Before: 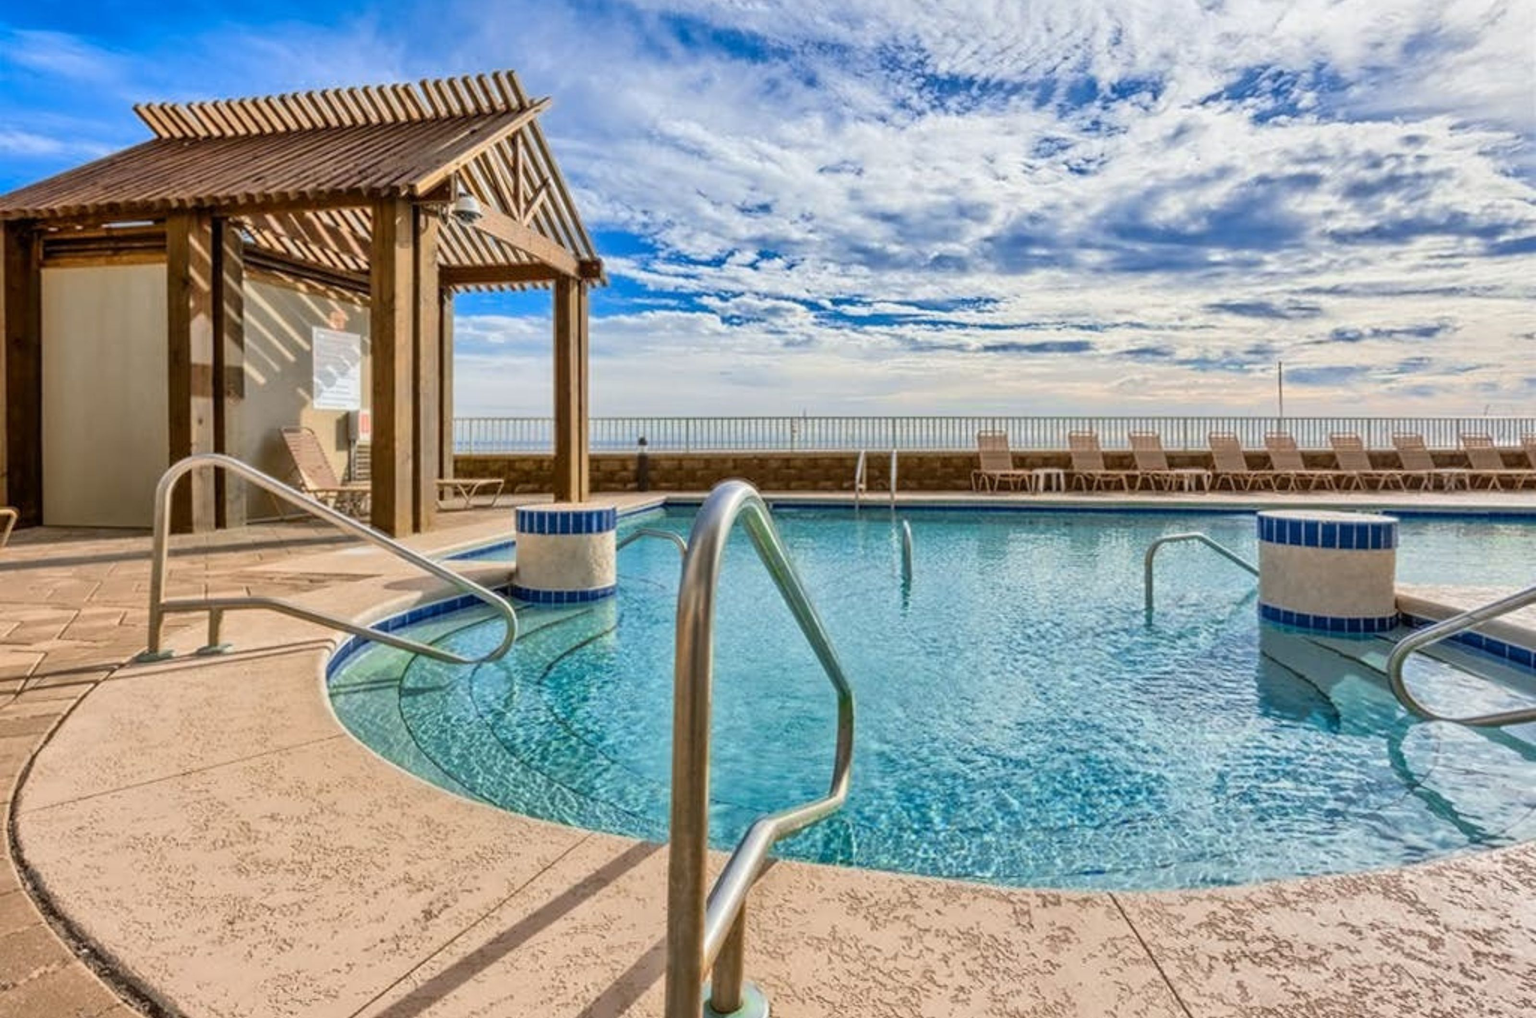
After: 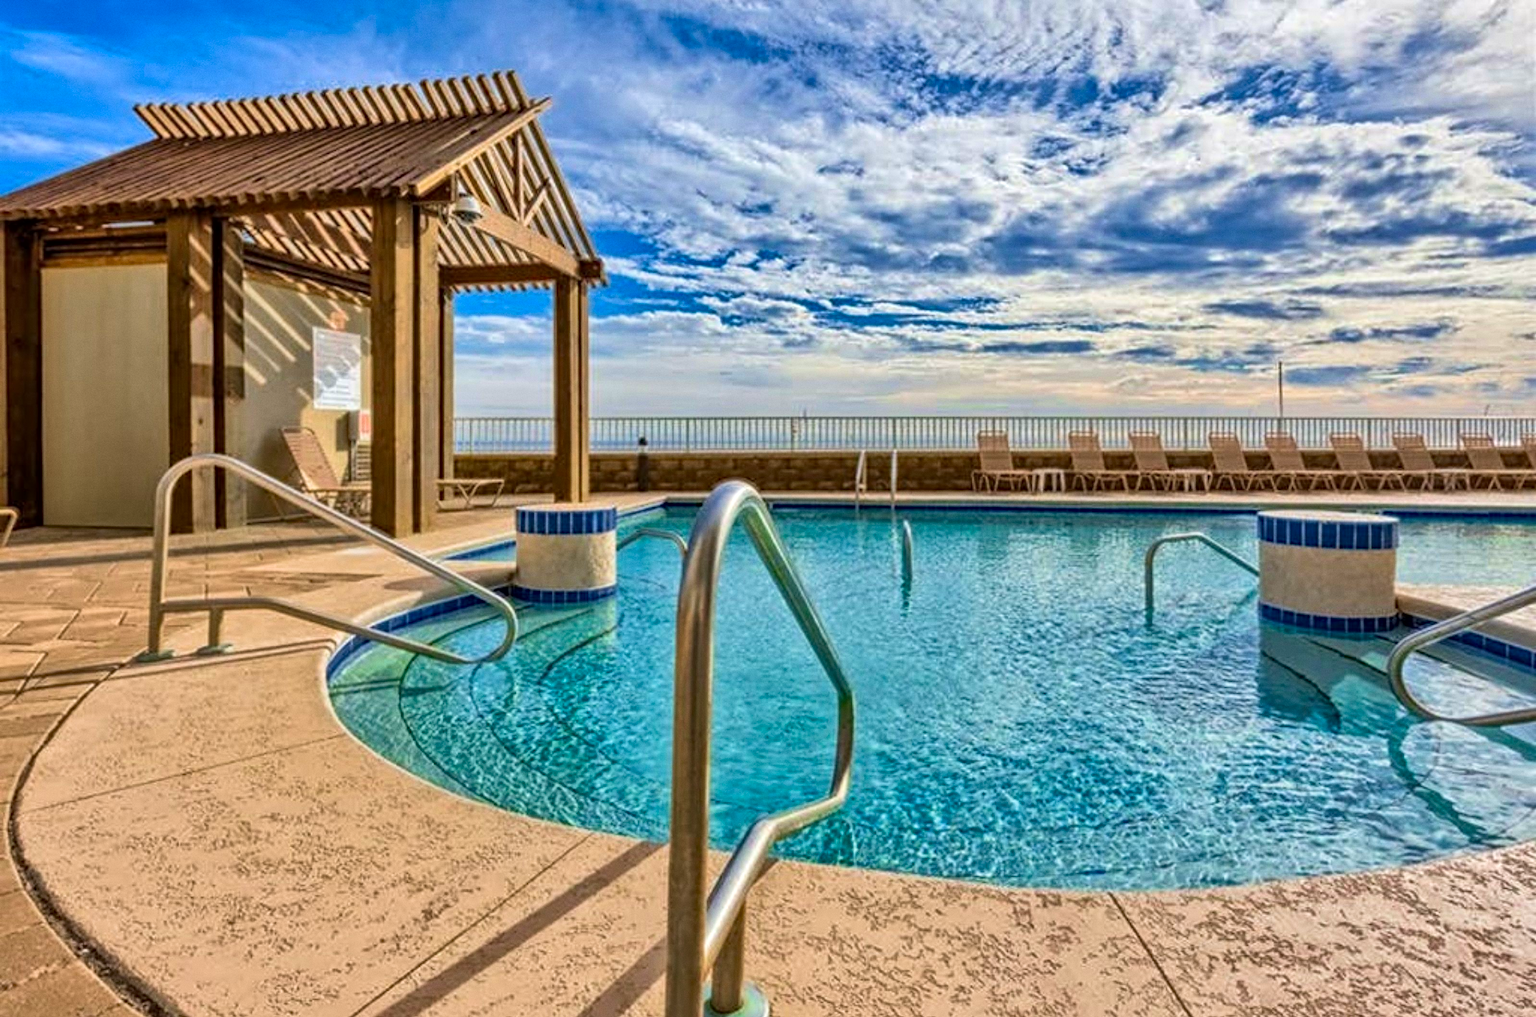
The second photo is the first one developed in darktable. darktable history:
grain: coarseness 0.09 ISO, strength 16.61%
local contrast: mode bilateral grid, contrast 20, coarseness 50, detail 120%, midtone range 0.2
shadows and highlights: shadows 37.27, highlights -28.18, soften with gaussian
velvia: on, module defaults
haze removal: strength 0.29, distance 0.25, compatibility mode true, adaptive false
